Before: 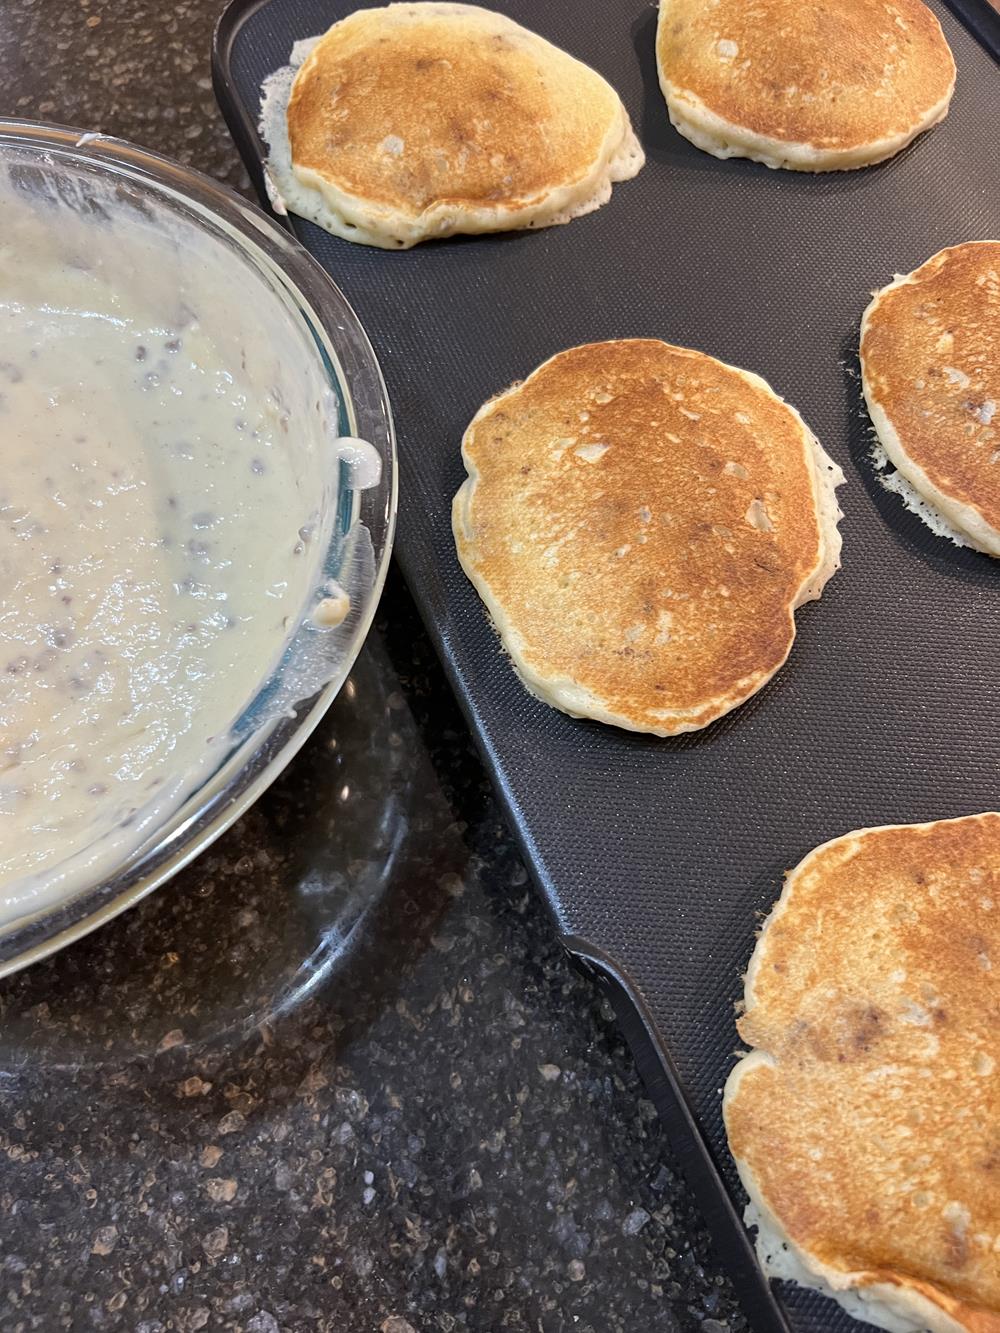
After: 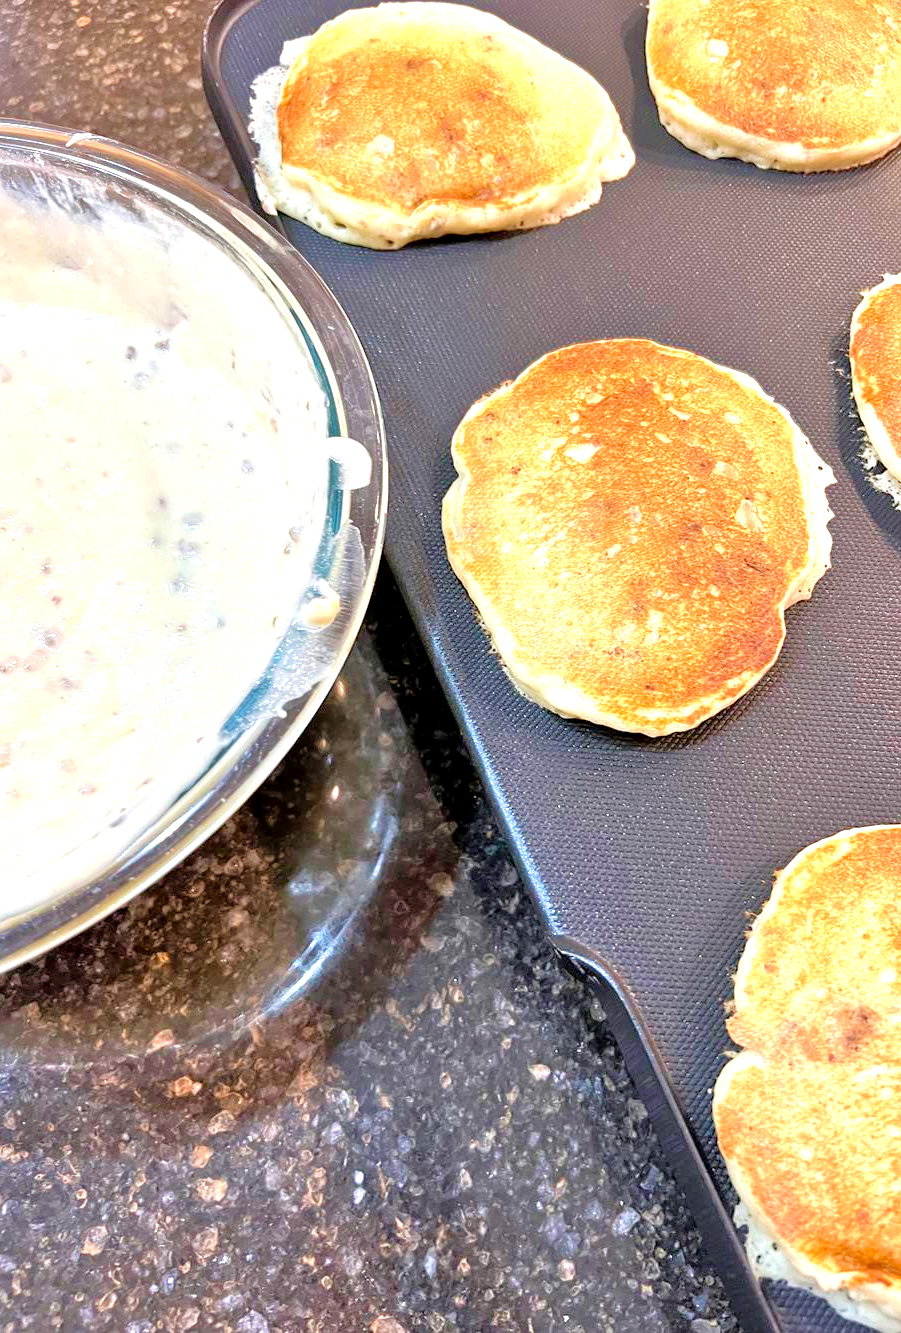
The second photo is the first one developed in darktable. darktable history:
exposure: black level correction 0.001, exposure 1 EV, compensate highlight preservation false
tone equalizer: -7 EV 0.15 EV, -6 EV 0.6 EV, -5 EV 1.15 EV, -4 EV 1.33 EV, -3 EV 1.15 EV, -2 EV 0.6 EV, -1 EV 0.15 EV, mask exposure compensation -0.5 EV
velvia: on, module defaults
crop and rotate: left 1.088%, right 8.807%
